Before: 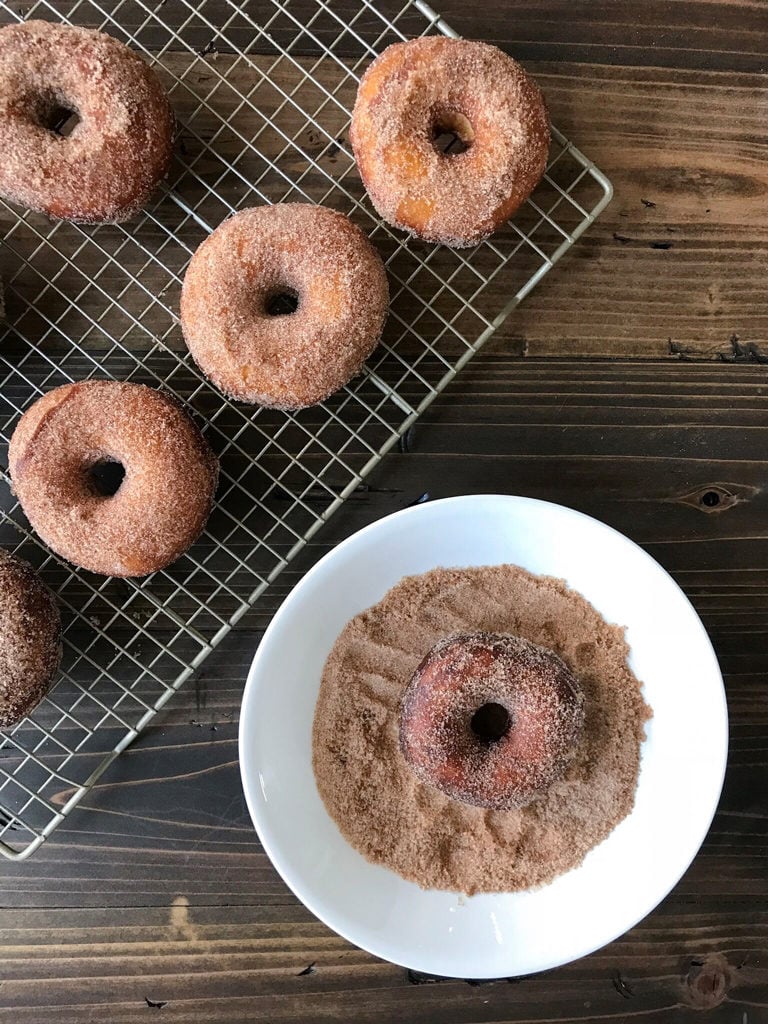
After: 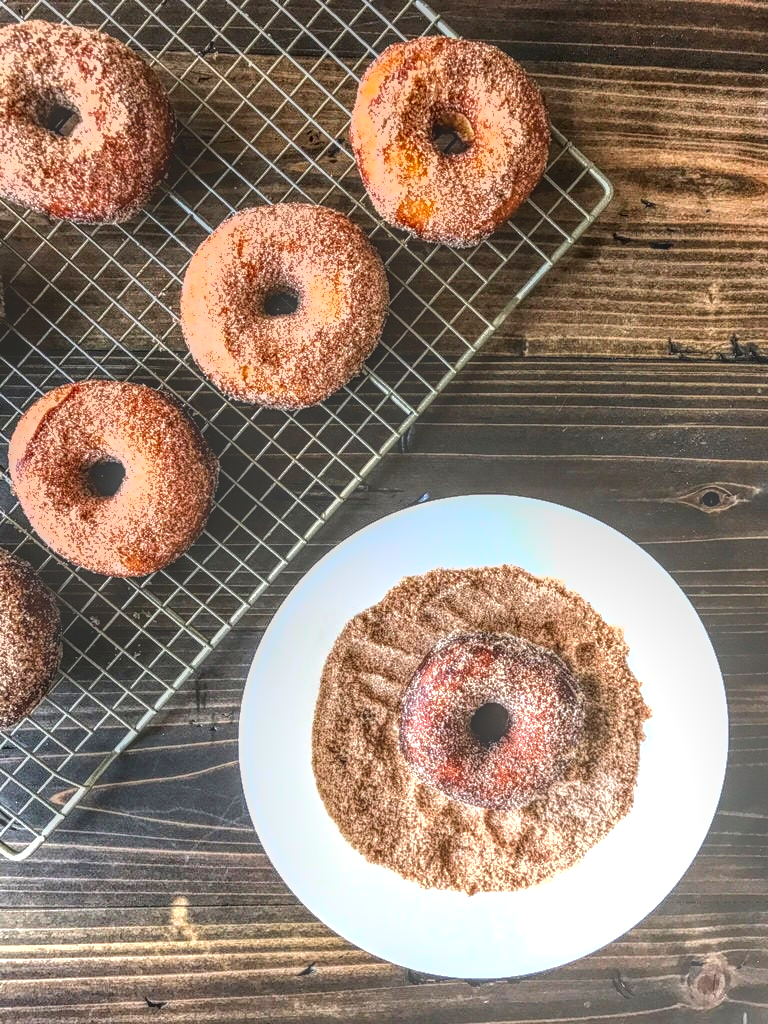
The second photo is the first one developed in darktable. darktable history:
contrast brightness saturation: brightness -0.219, saturation 0.081
local contrast: highlights 4%, shadows 1%, detail 200%, midtone range 0.244
tone equalizer: -8 EV -0.758 EV, -7 EV -0.687 EV, -6 EV -0.63 EV, -5 EV -0.363 EV, -3 EV 0.4 EV, -2 EV 0.6 EV, -1 EV 0.694 EV, +0 EV 0.761 EV, edges refinement/feathering 500, mask exposure compensation -1.57 EV, preserve details no
exposure: black level correction 0, exposure 0.693 EV, compensate exposure bias true, compensate highlight preservation false
